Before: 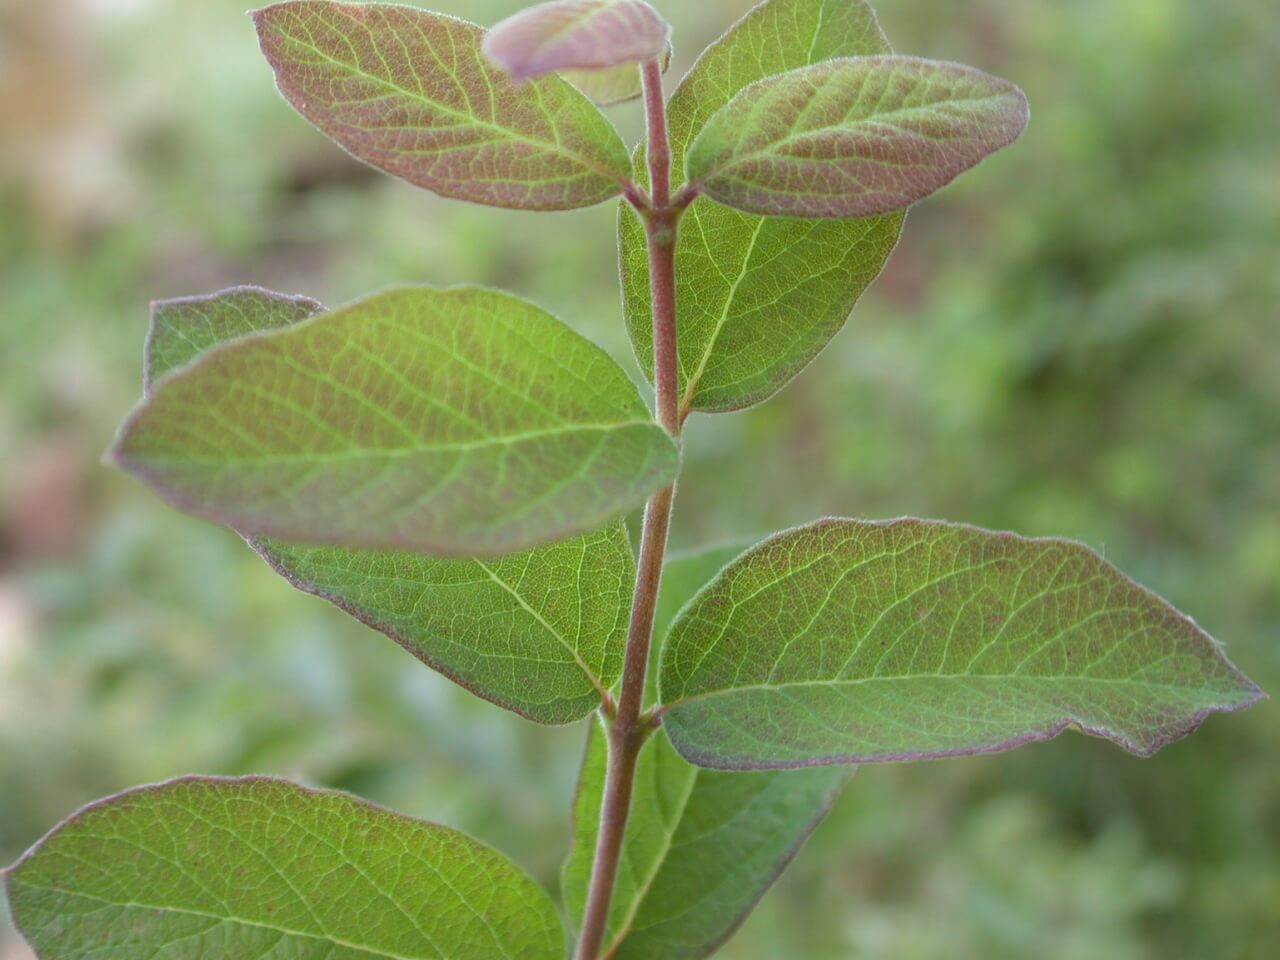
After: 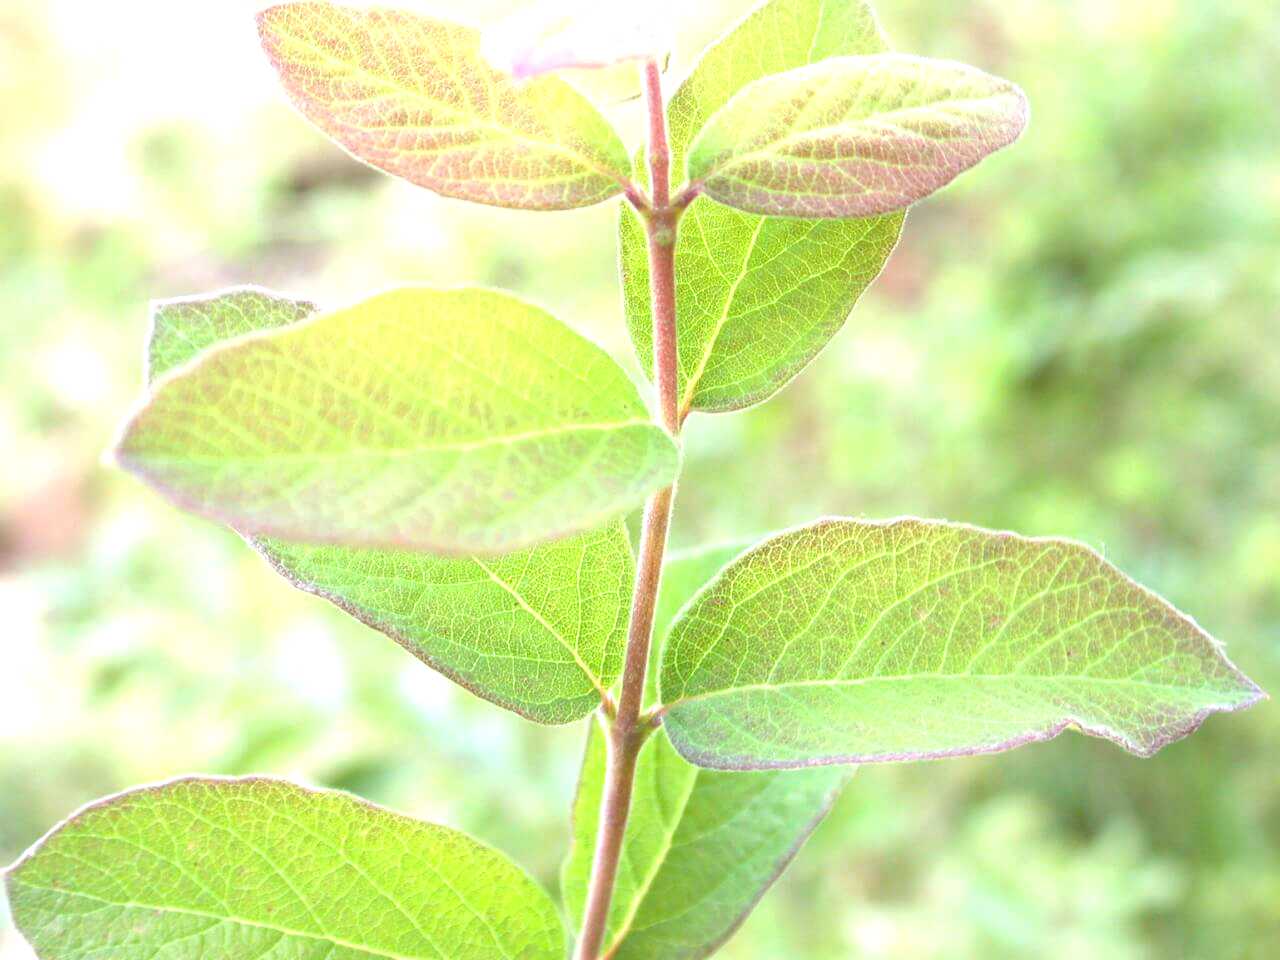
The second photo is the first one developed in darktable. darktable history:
exposure: black level correction 0, exposure 1.692 EV, compensate highlight preservation false
